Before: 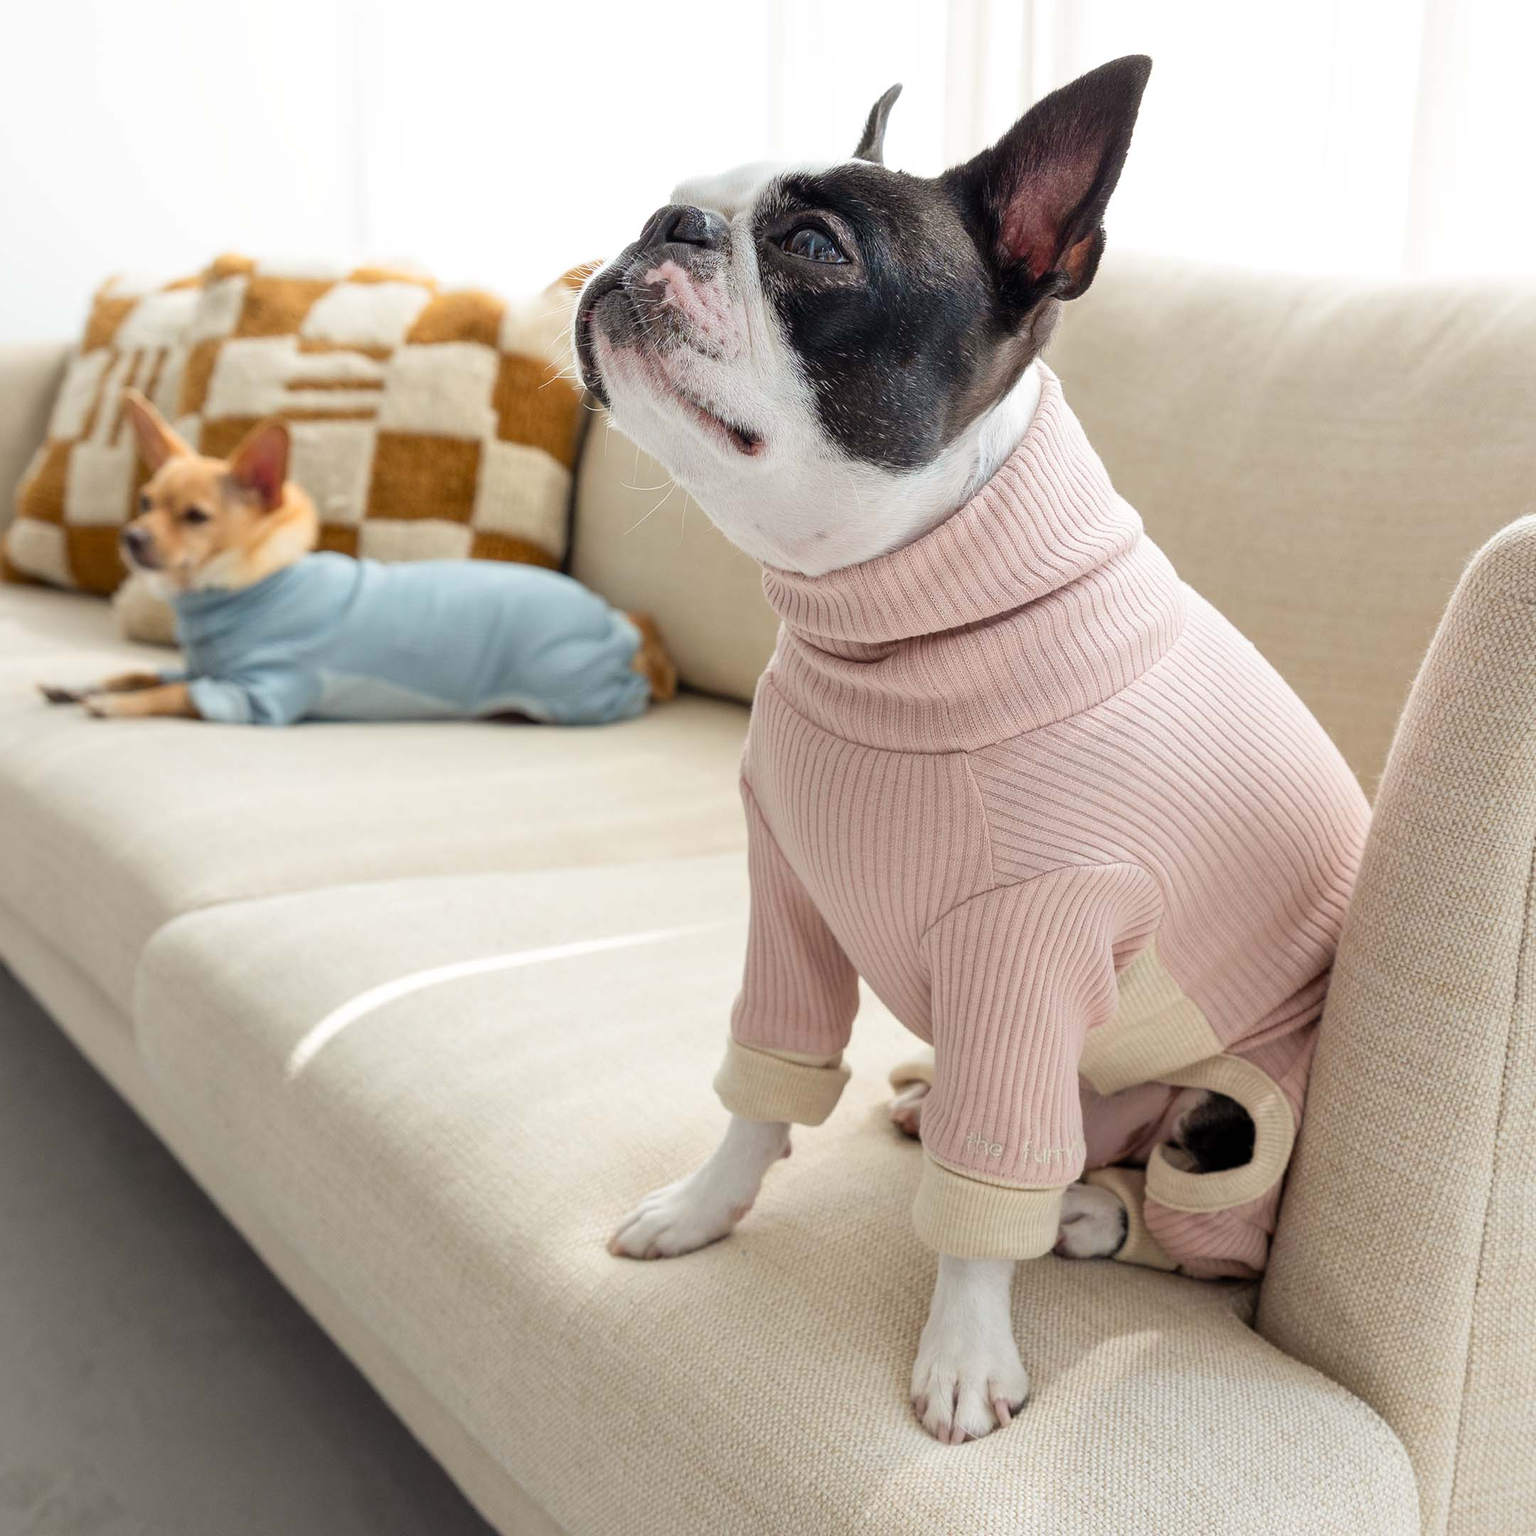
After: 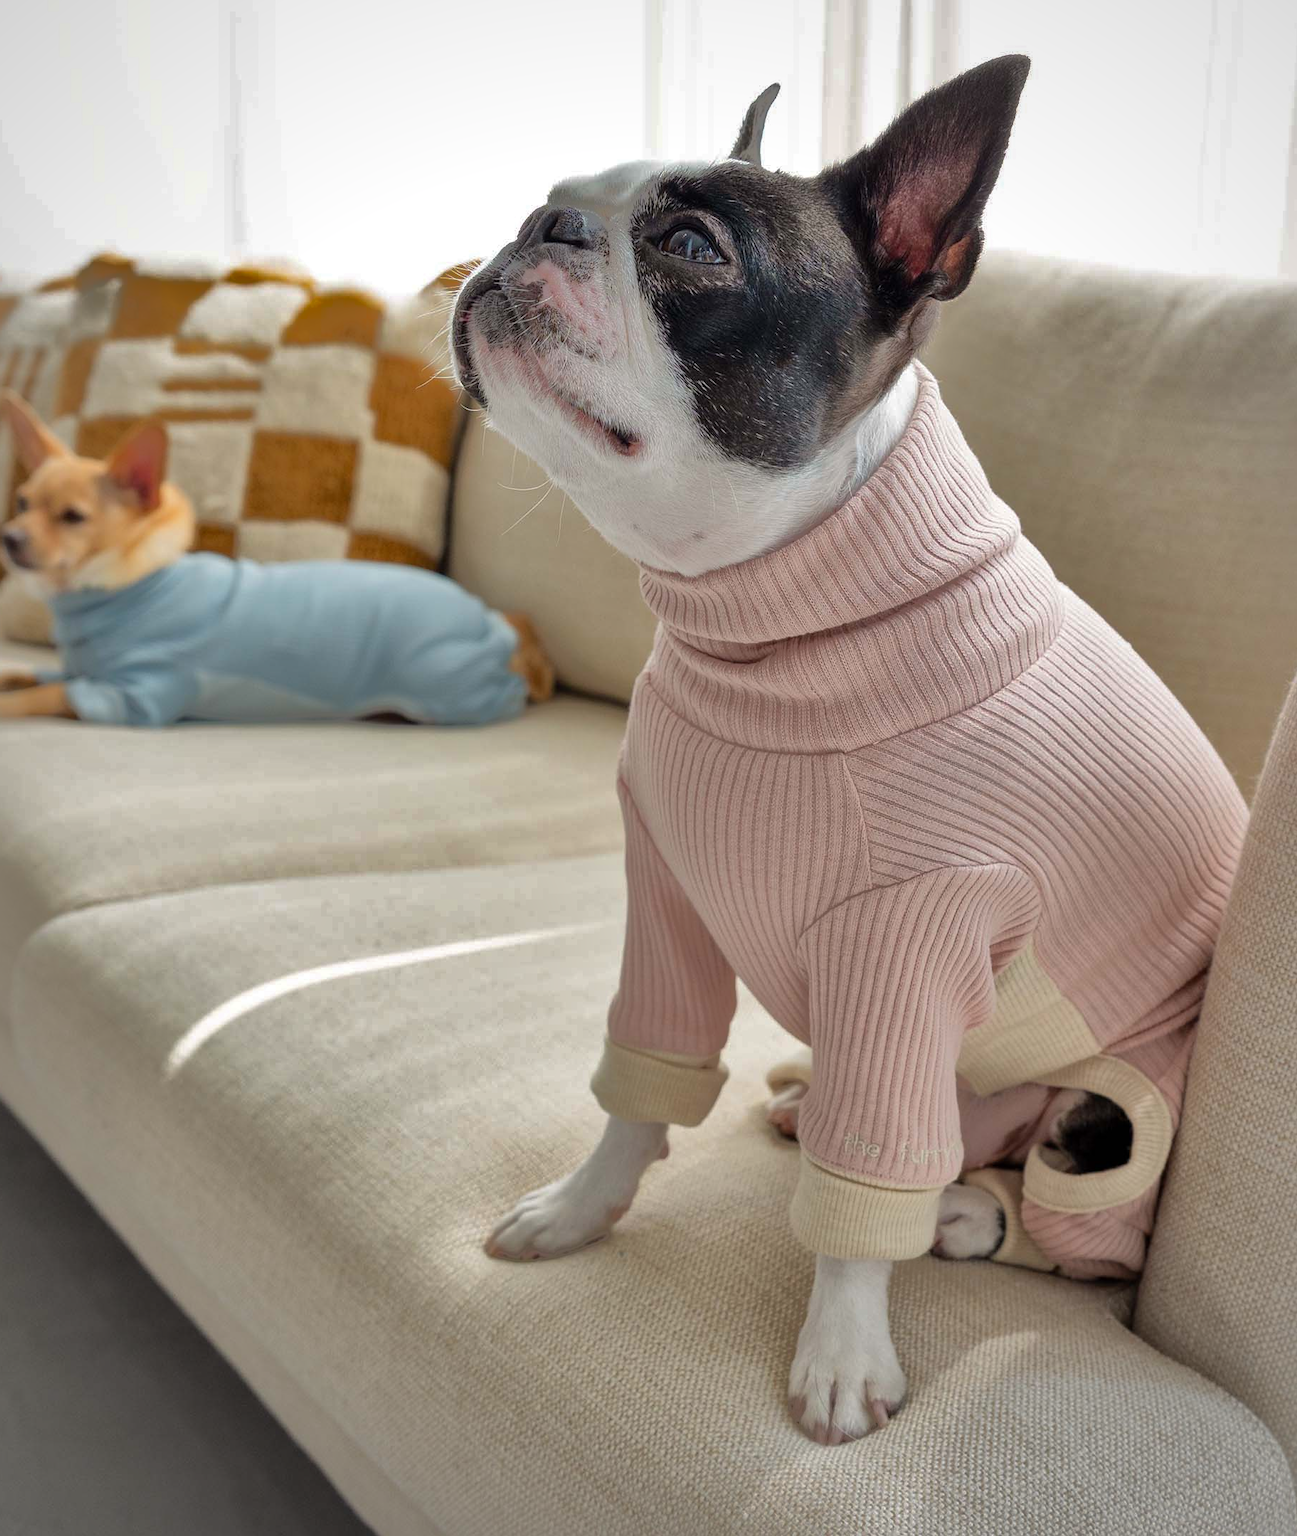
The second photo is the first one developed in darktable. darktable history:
crop: left 8.052%, right 7.472%
shadows and highlights: shadows -18.82, highlights -73.65
vignetting: brightness -0.281
